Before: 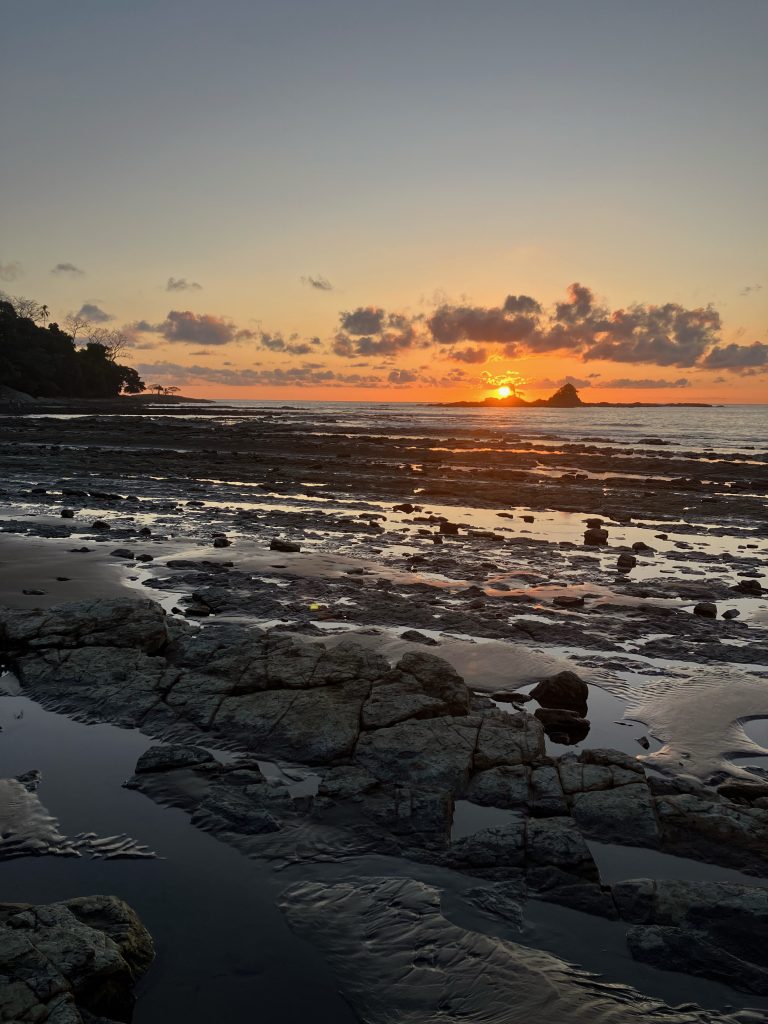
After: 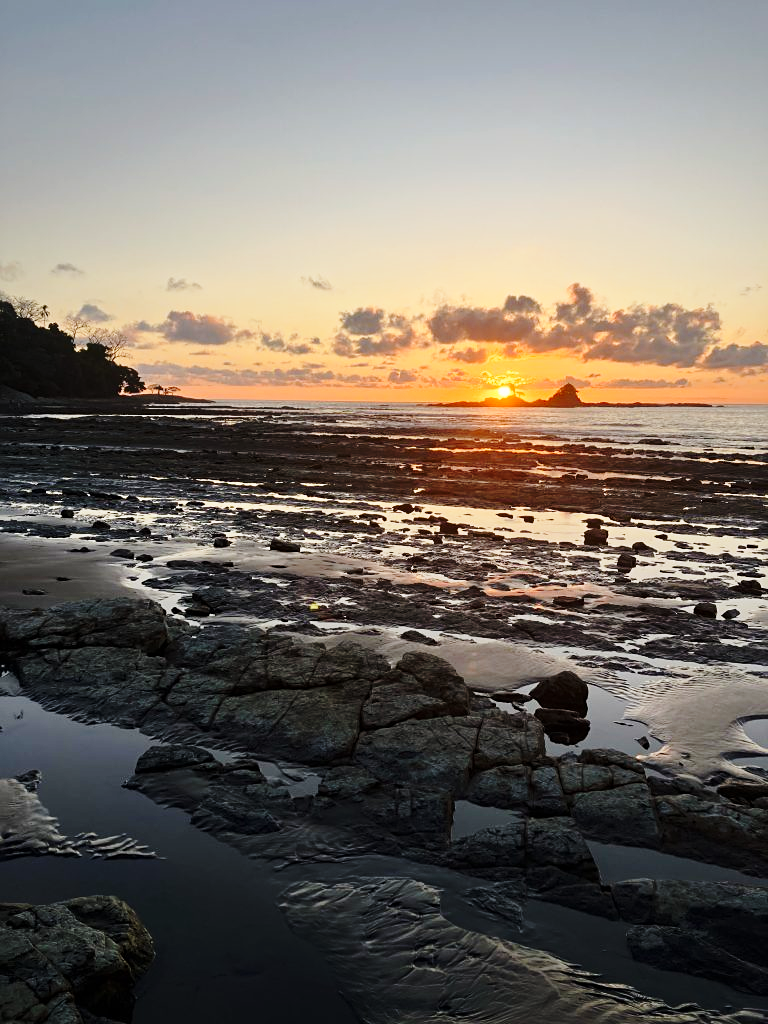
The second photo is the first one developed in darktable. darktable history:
base curve: curves: ch0 [(0, 0) (0.028, 0.03) (0.121, 0.232) (0.46, 0.748) (0.859, 0.968) (1, 1)], preserve colors none
sharpen: amount 0.2
